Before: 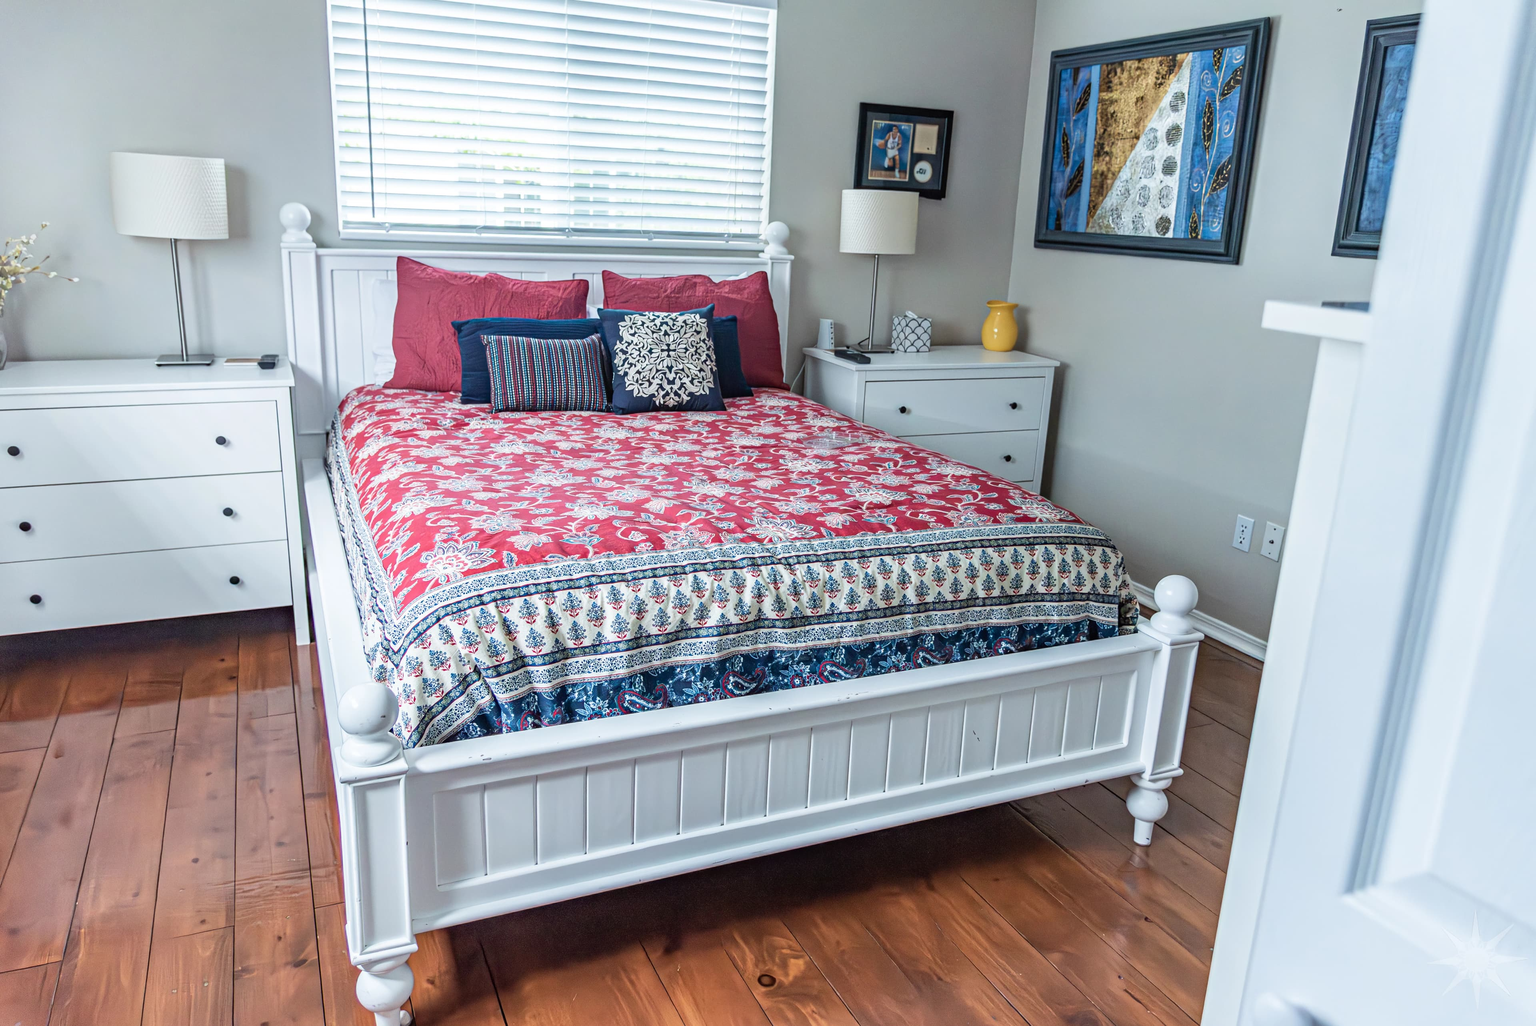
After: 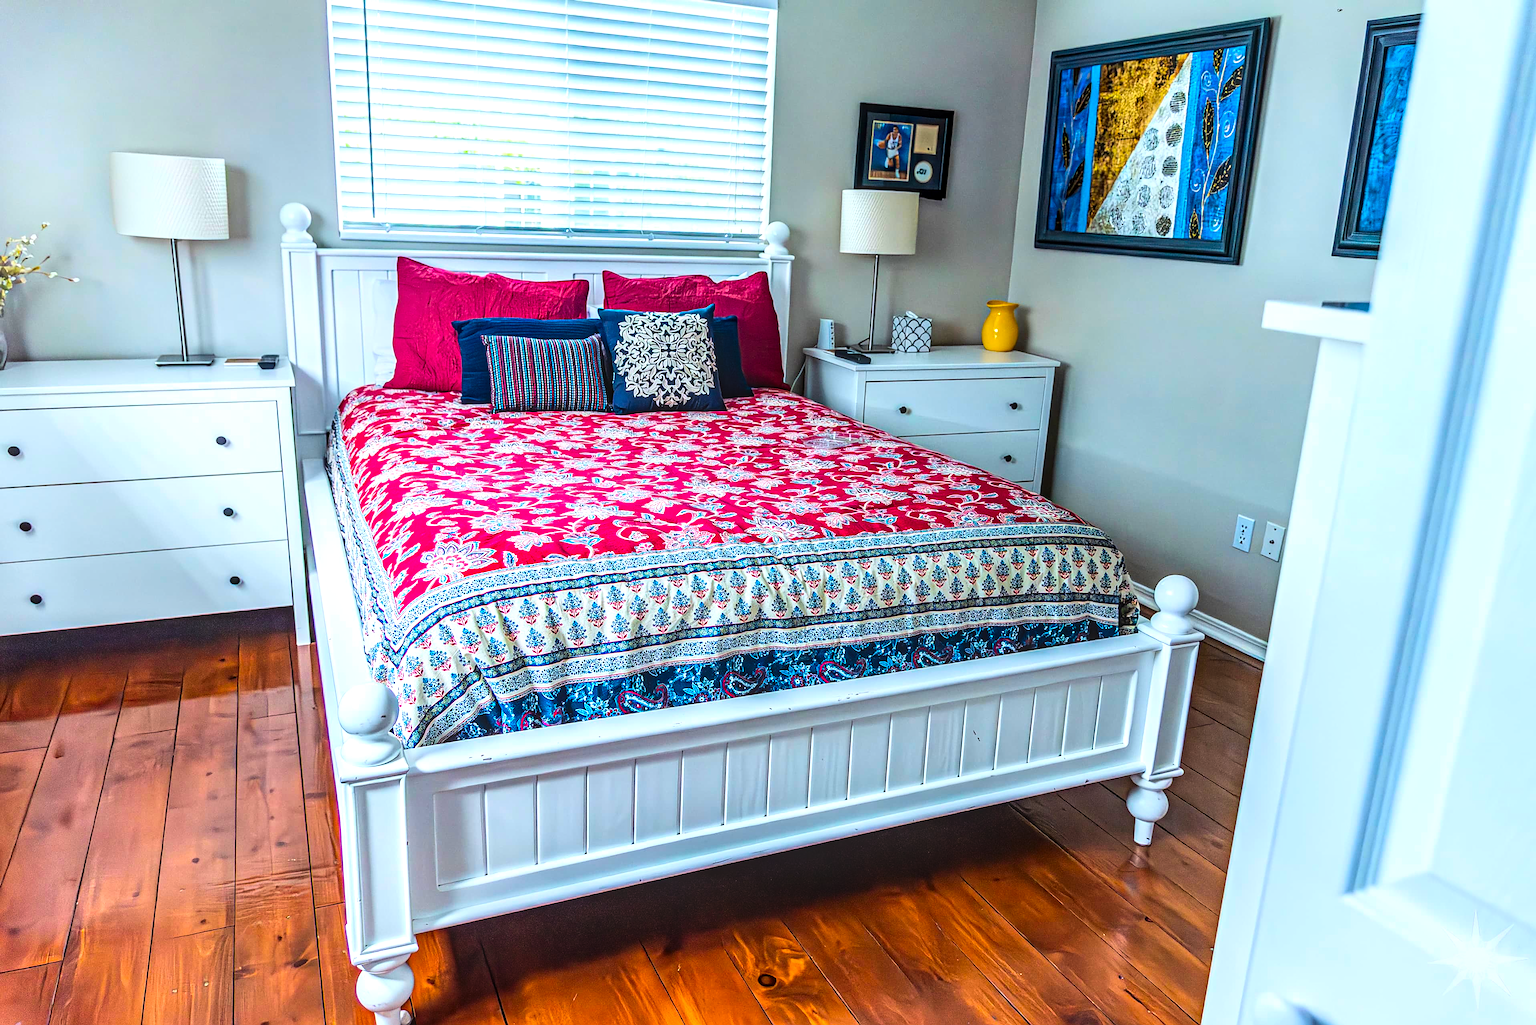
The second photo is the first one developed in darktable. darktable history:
local contrast: detail 150%
sharpen: amount 0.589
color balance rgb: global offset › luminance 1.991%, linear chroma grading › shadows -30.23%, linear chroma grading › global chroma 34.359%, perceptual saturation grading › global saturation 30.443%, global vibrance 20%
contrast brightness saturation: contrast 0.183, saturation 0.305
